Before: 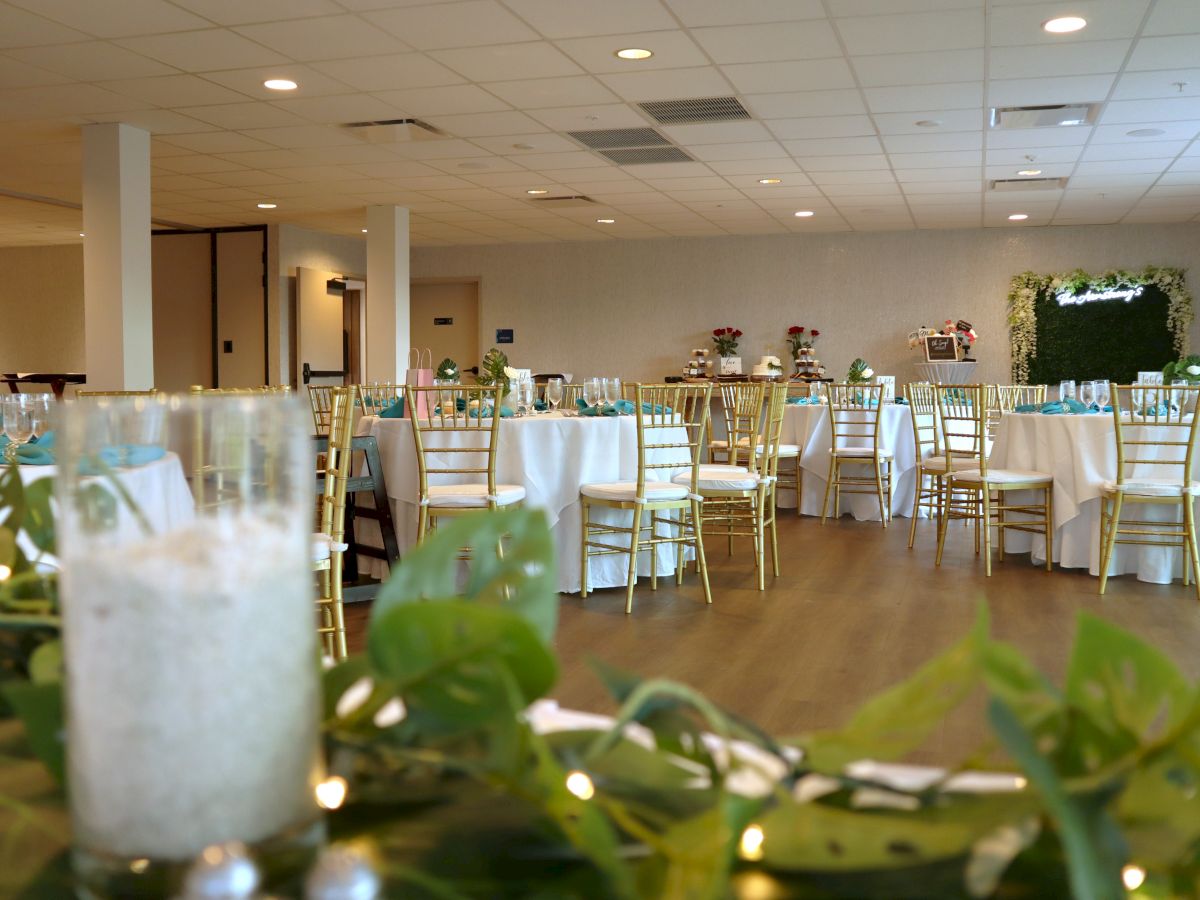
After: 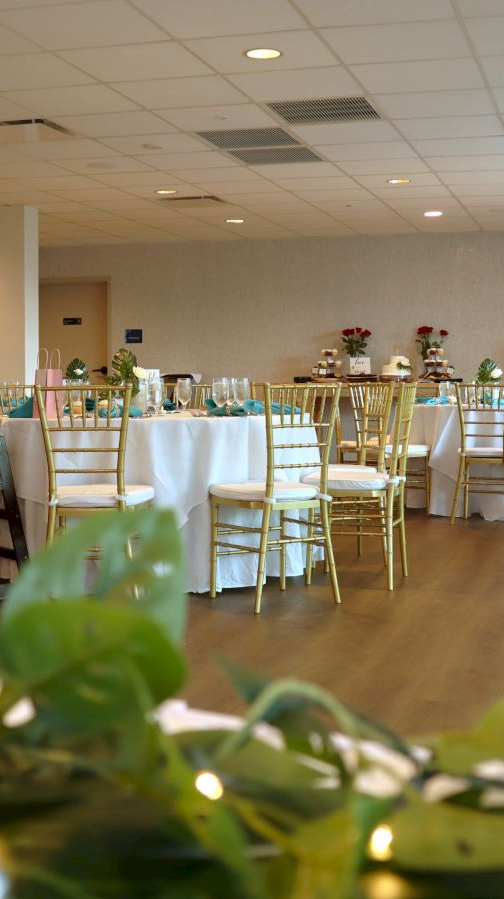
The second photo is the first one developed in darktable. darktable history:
crop: left 30.966%, right 26.959%
exposure: compensate highlight preservation false
